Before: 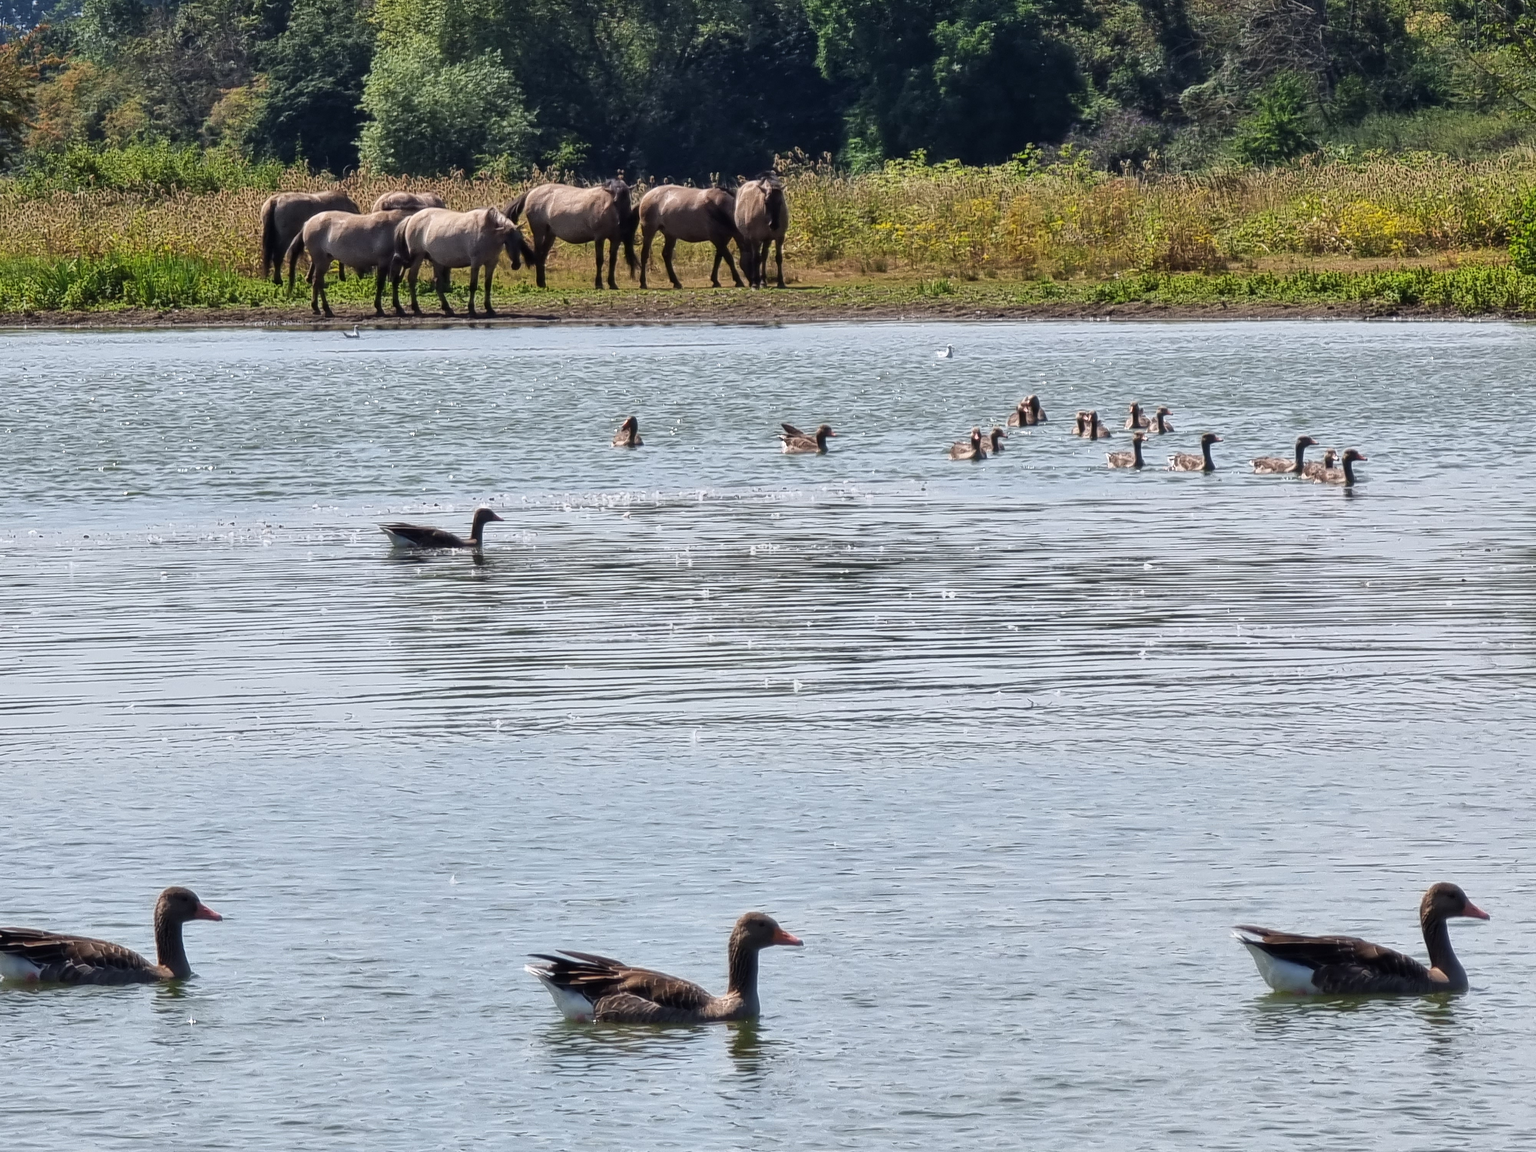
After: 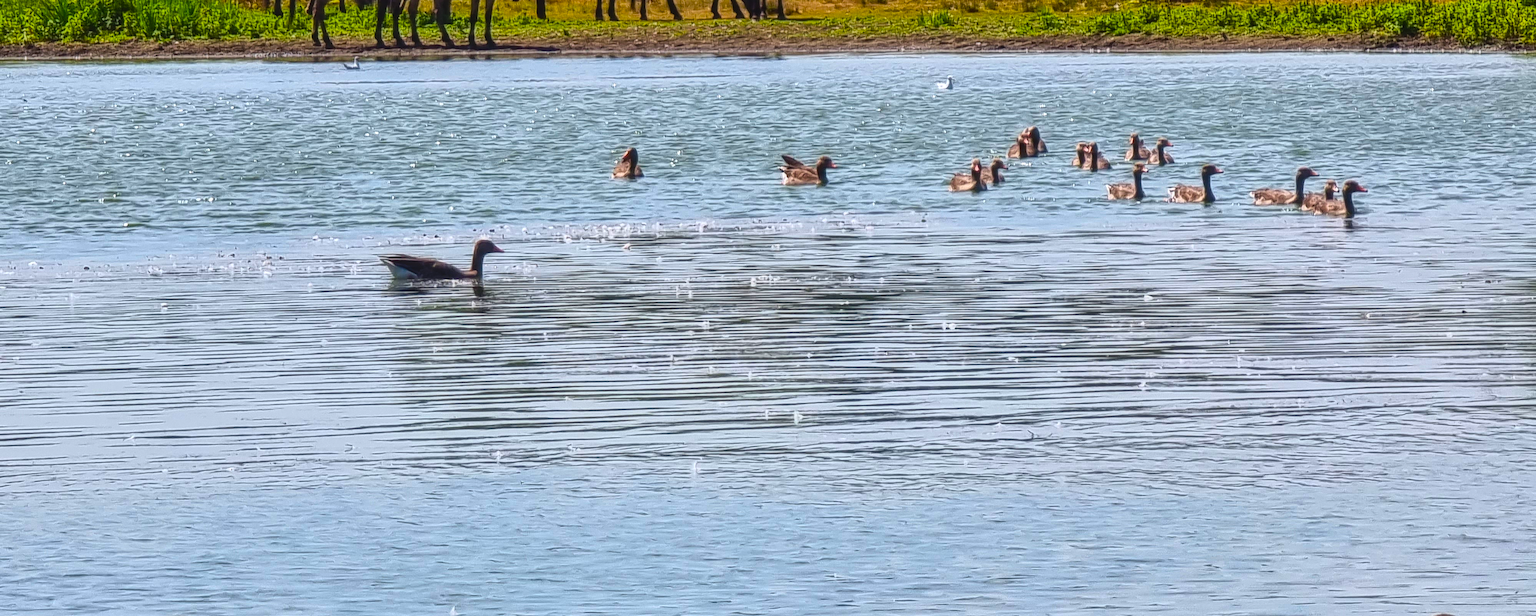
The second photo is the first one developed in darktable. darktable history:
local contrast: detail 130%
crop and rotate: top 23.363%, bottom 23.081%
contrast brightness saturation: contrast -0.171, saturation 0.189
color balance rgb: perceptual saturation grading › global saturation 29.885%, global vibrance 35.694%, contrast 9.901%
